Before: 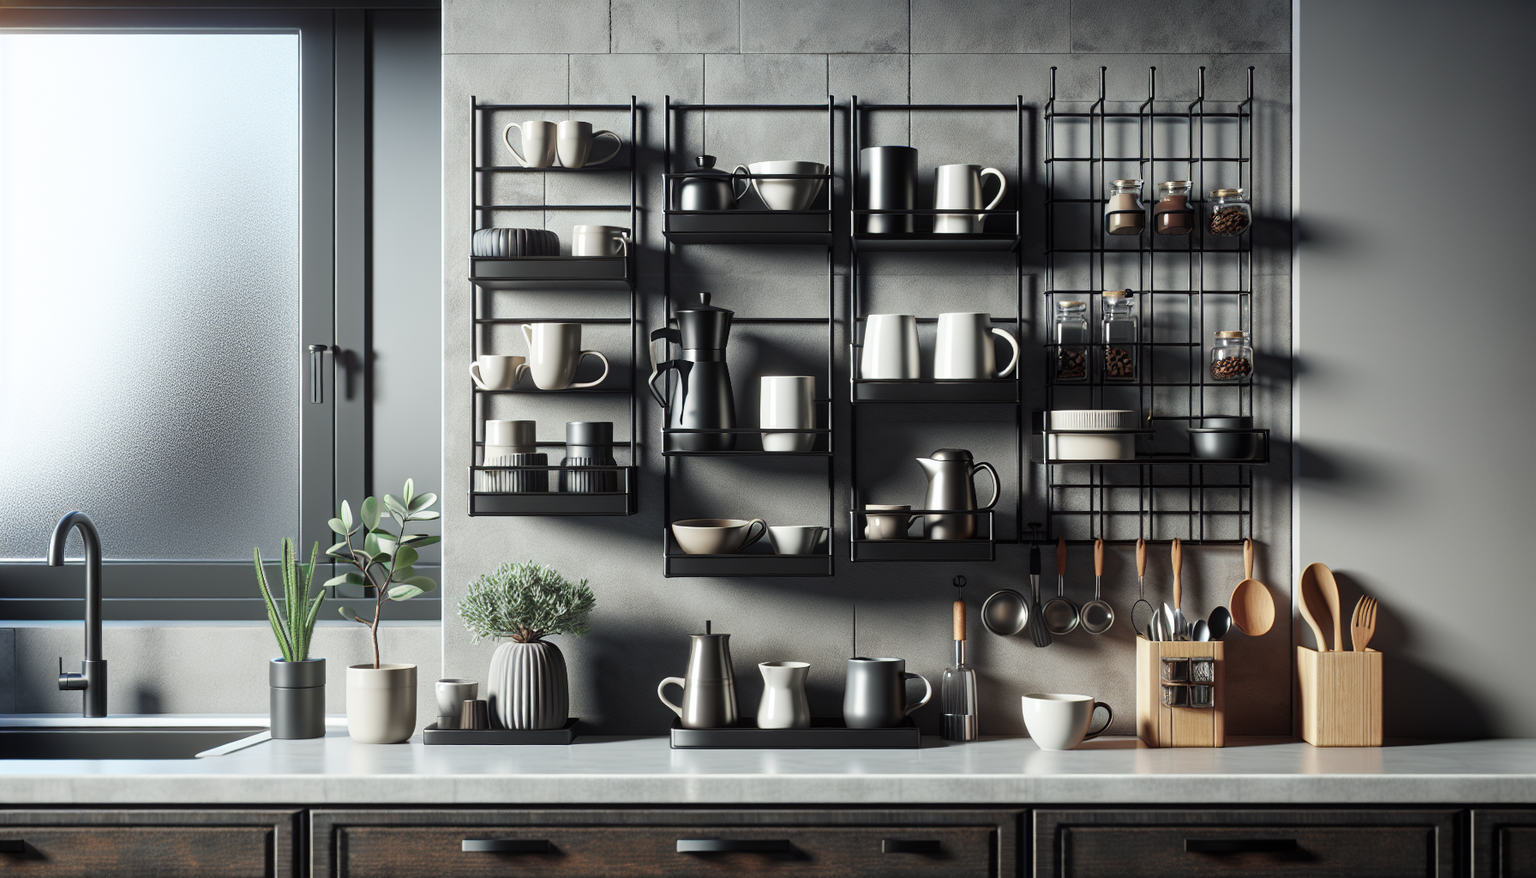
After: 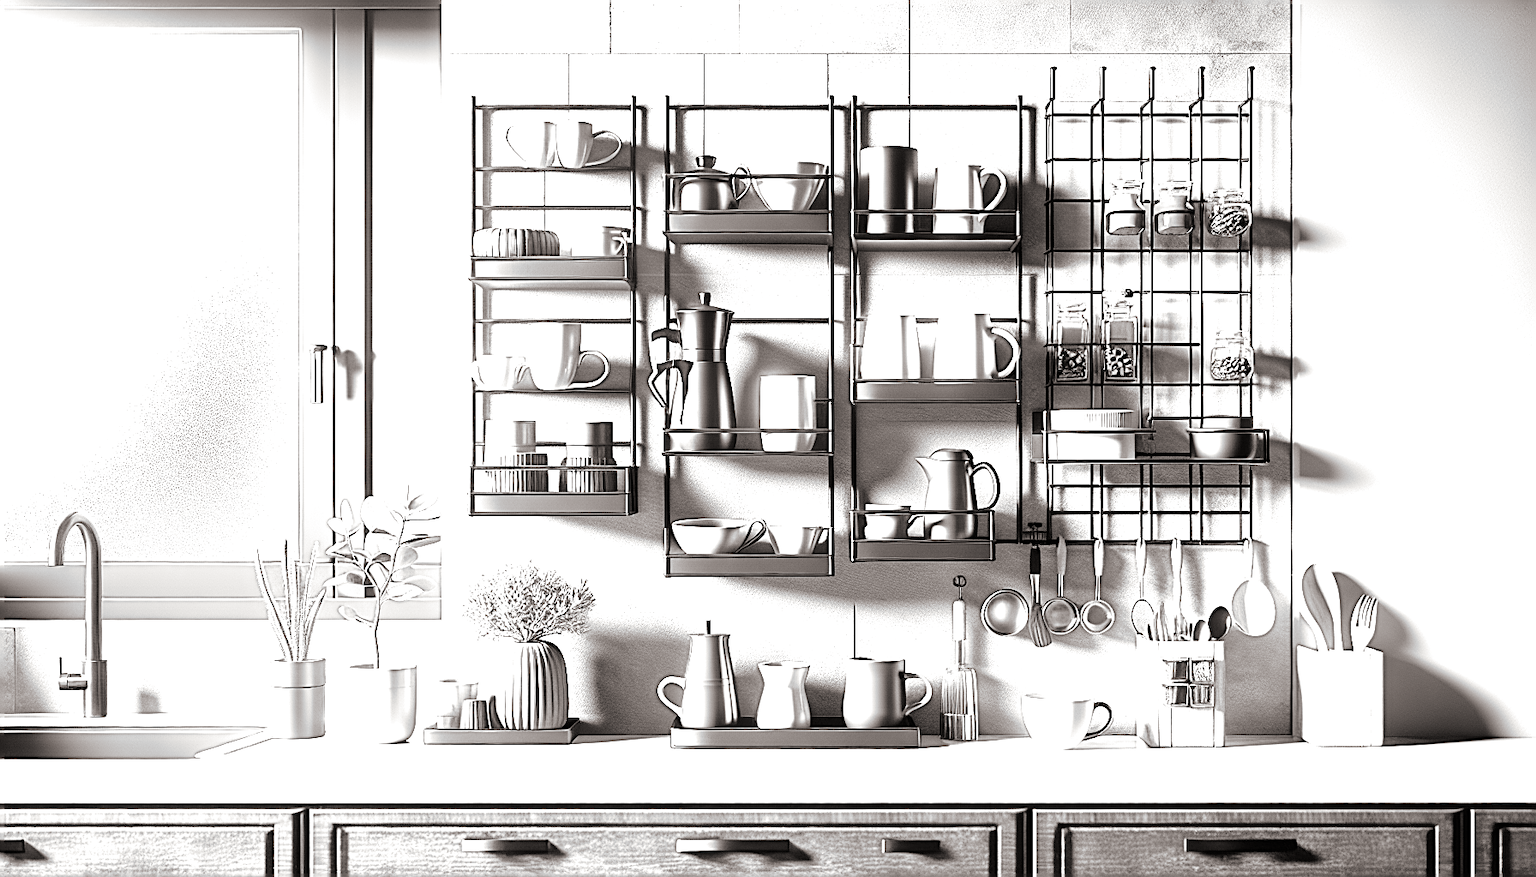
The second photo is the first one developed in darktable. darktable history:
white balance: red 4.26, blue 1.802
exposure: exposure 1 EV, compensate highlight preservation false
sharpen: amount 0.901
base curve: curves: ch0 [(0, 0) (0.032, 0.025) (0.121, 0.166) (0.206, 0.329) (0.605, 0.79) (1, 1)], preserve colors none
monochrome: on, module defaults
split-toning: shadows › hue 26°, shadows › saturation 0.09, highlights › hue 40°, highlights › saturation 0.18, balance -63, compress 0%
